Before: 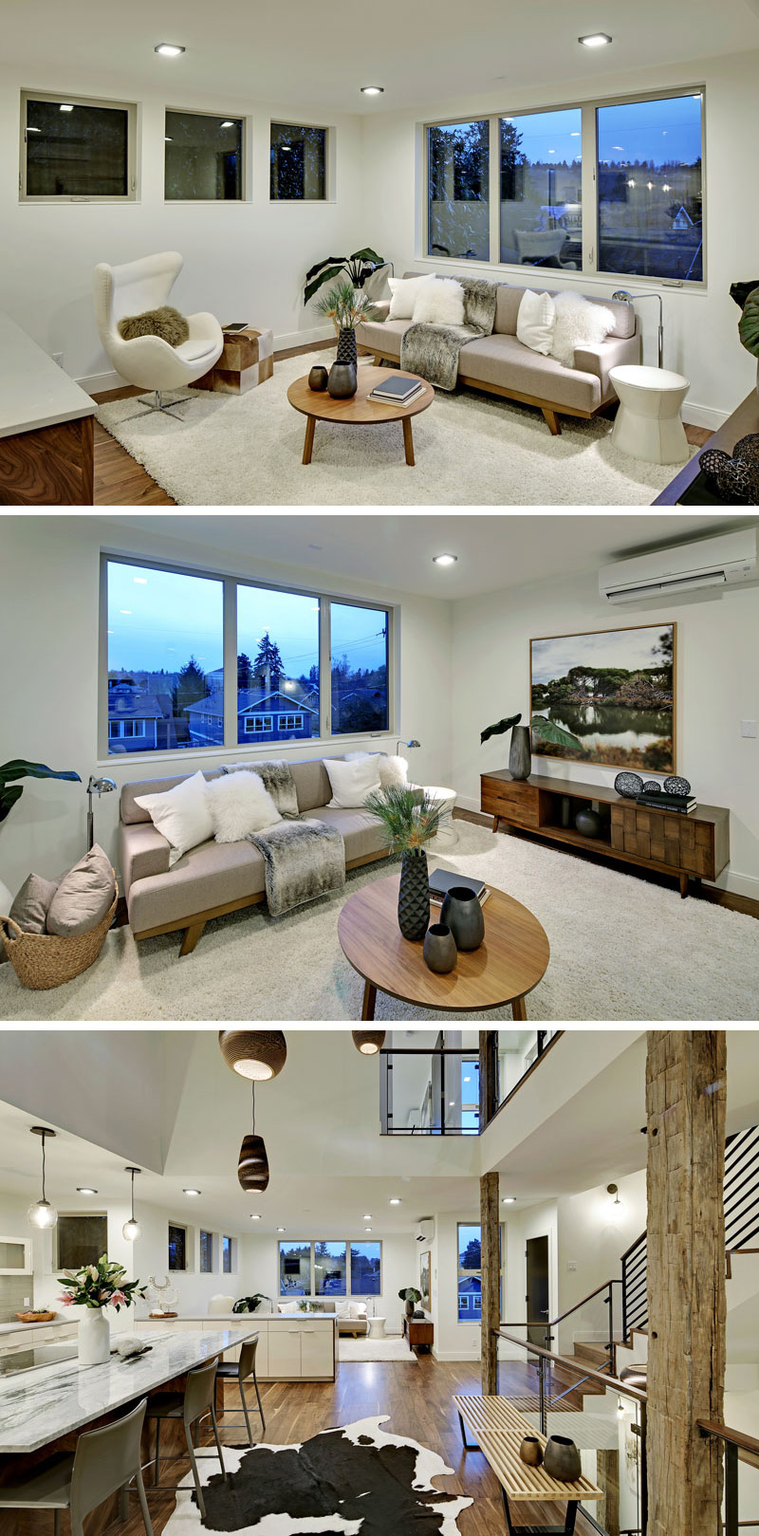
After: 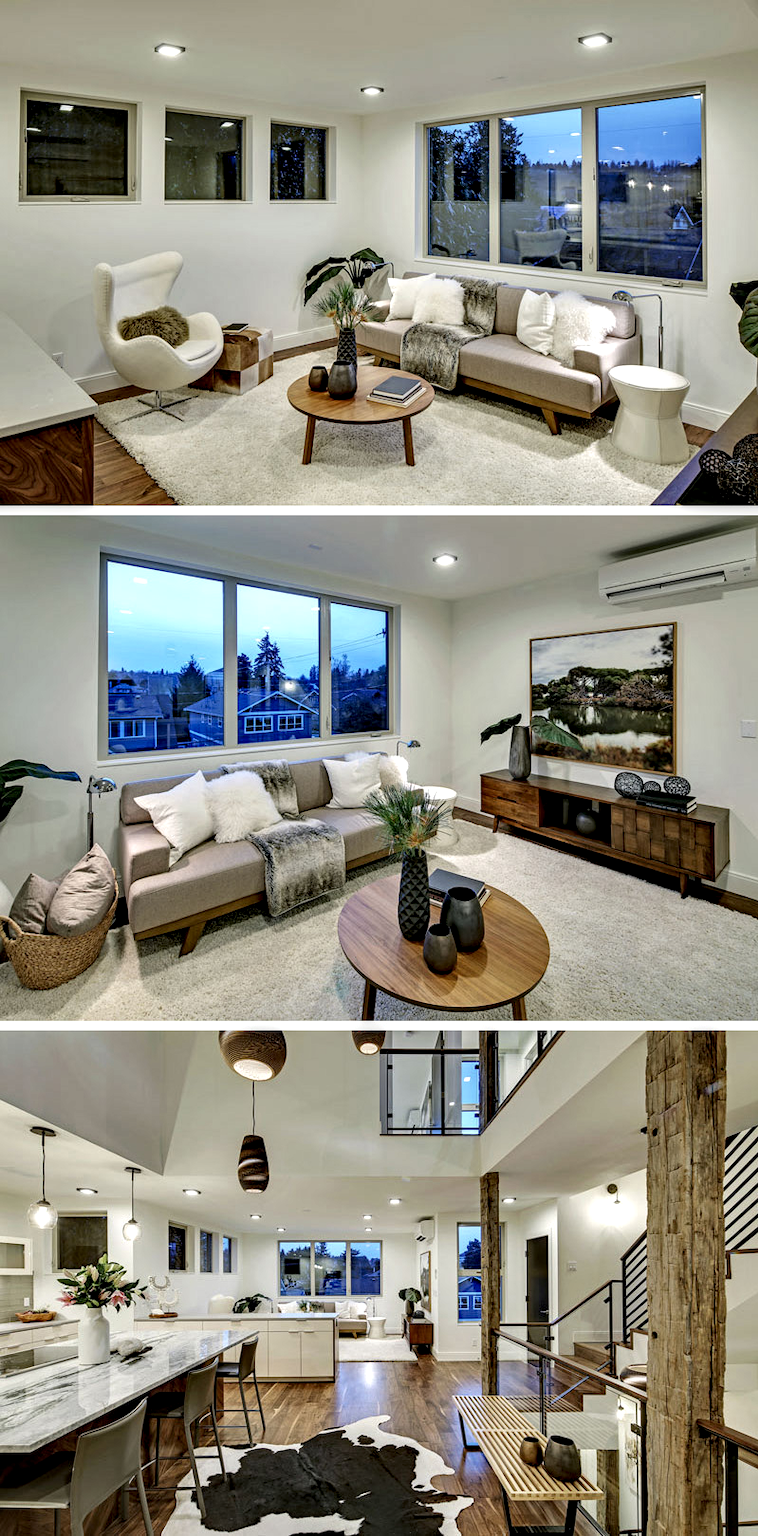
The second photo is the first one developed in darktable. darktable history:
local contrast: detail 153%
